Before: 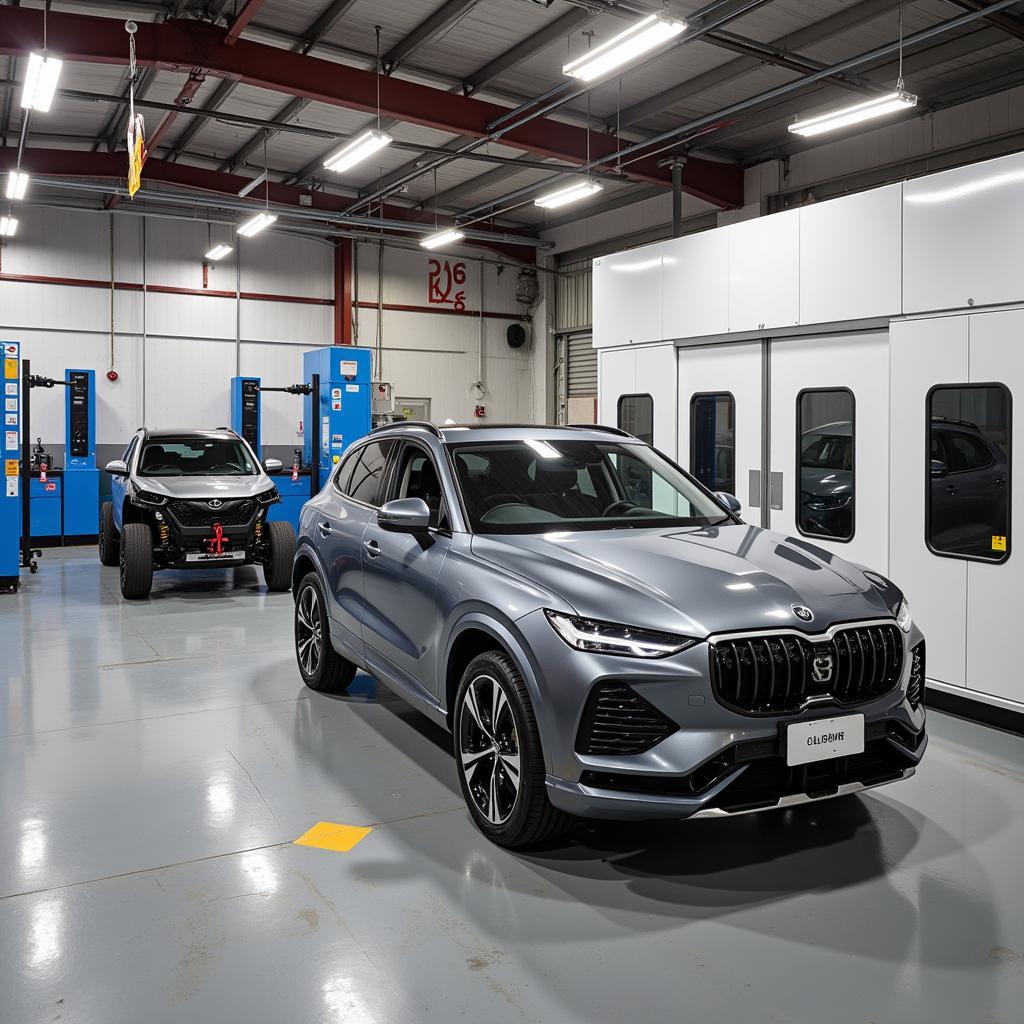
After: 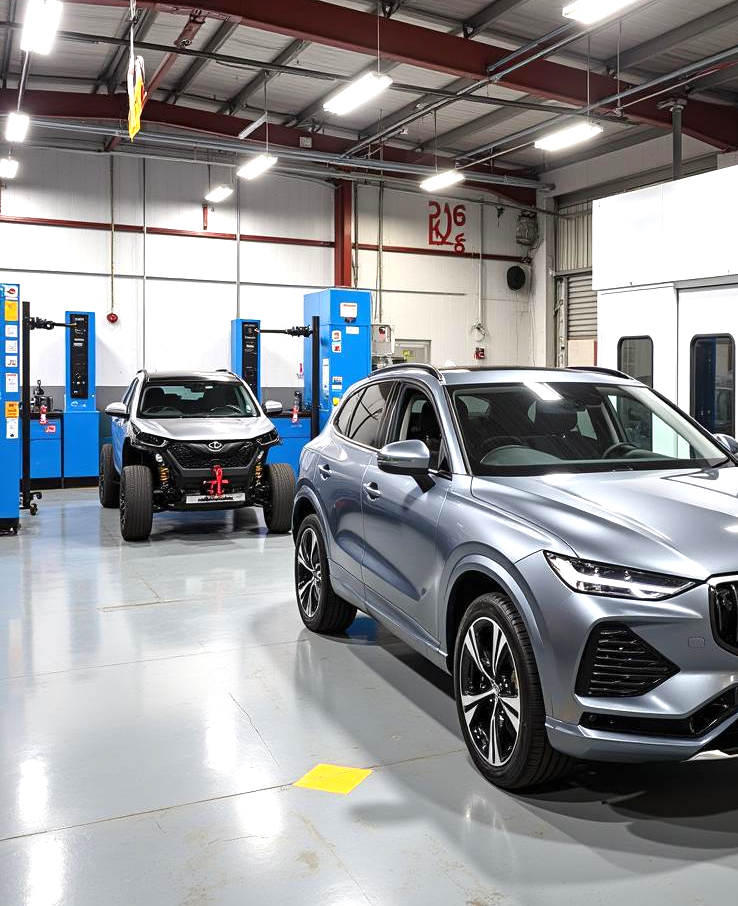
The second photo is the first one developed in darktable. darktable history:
exposure: exposure 0.772 EV, compensate exposure bias true, compensate highlight preservation false
crop: top 5.749%, right 27.896%, bottom 5.77%
